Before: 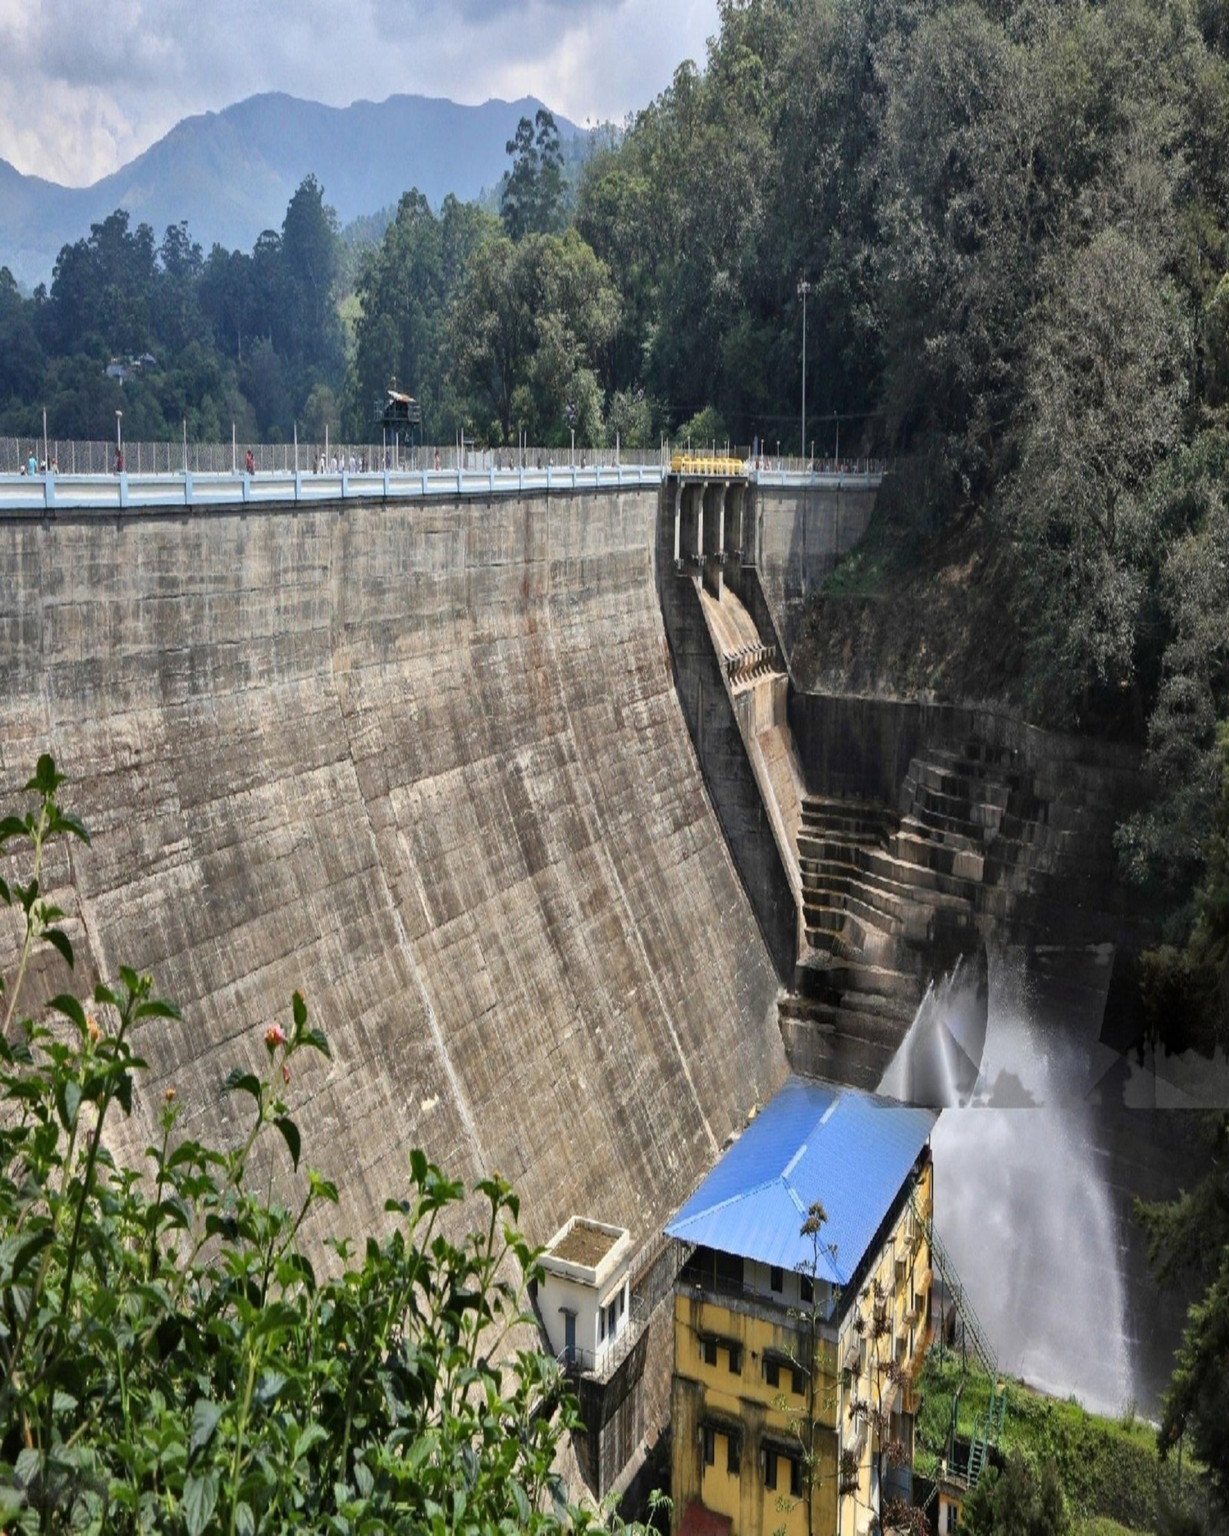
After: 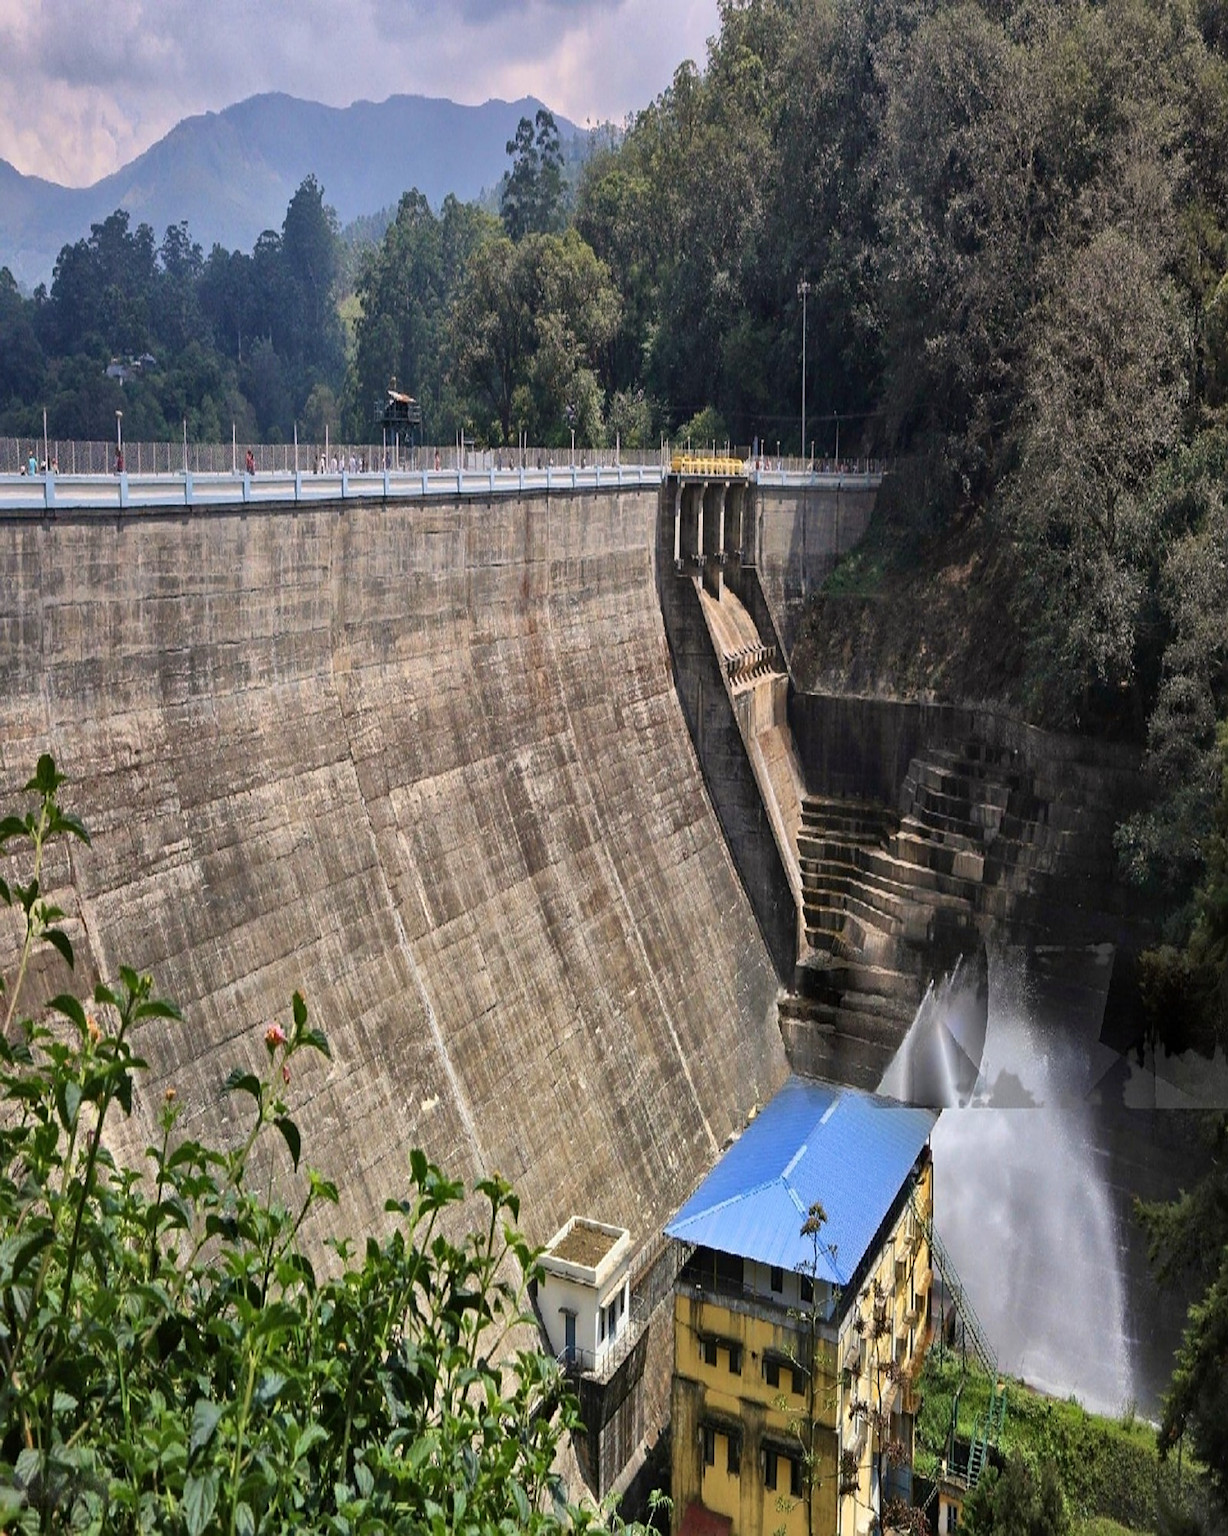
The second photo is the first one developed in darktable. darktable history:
graduated density: density 0.38 EV, hardness 21%, rotation -6.11°, saturation 32%
sharpen: on, module defaults
velvia: strength 15%
